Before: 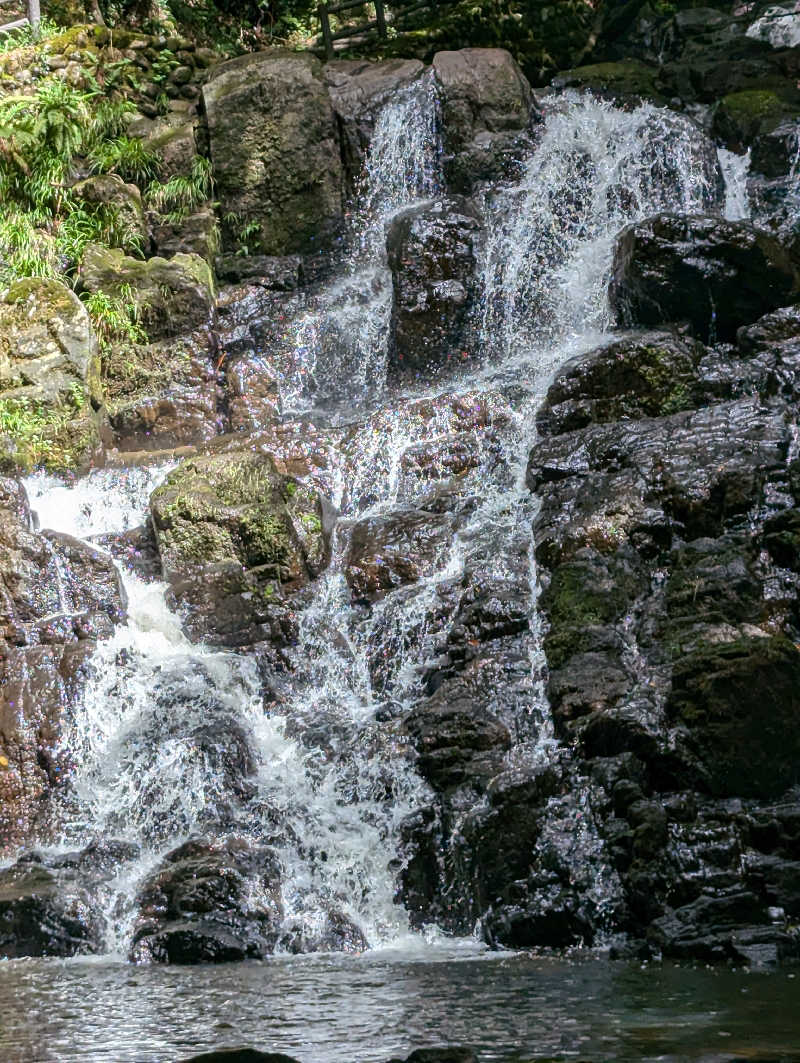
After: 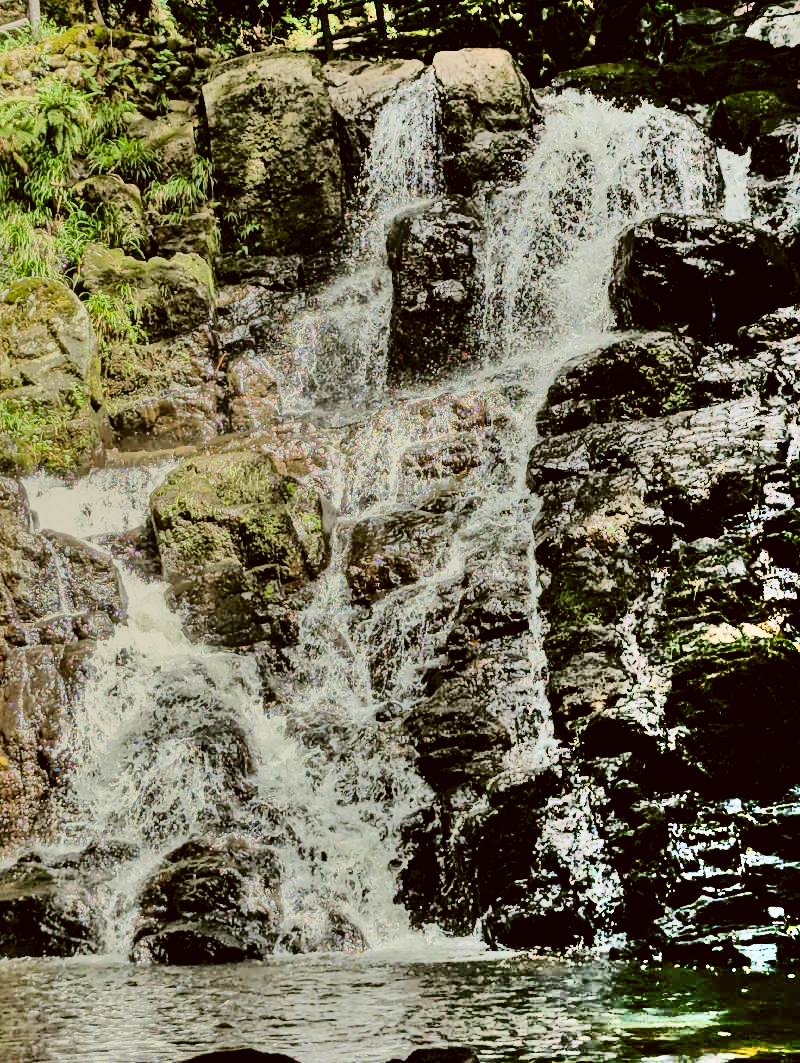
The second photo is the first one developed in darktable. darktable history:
color correction: highlights a* -1.57, highlights b* 10.61, shadows a* 0.746, shadows b* 18.97
tone curve: curves: ch0 [(0, 0) (0.003, 0.002) (0.011, 0.009) (0.025, 0.018) (0.044, 0.03) (0.069, 0.043) (0.1, 0.057) (0.136, 0.079) (0.177, 0.125) (0.224, 0.178) (0.277, 0.255) (0.335, 0.341) (0.399, 0.443) (0.468, 0.553) (0.543, 0.644) (0.623, 0.718) (0.709, 0.779) (0.801, 0.849) (0.898, 0.929) (1, 1)], color space Lab, independent channels, preserve colors none
filmic rgb: black relative exposure -4.84 EV, white relative exposure 4.06 EV, hardness 2.82
shadows and highlights: radius 123.46, shadows 99.42, white point adjustment -2.99, highlights -98.79, soften with gaussian
